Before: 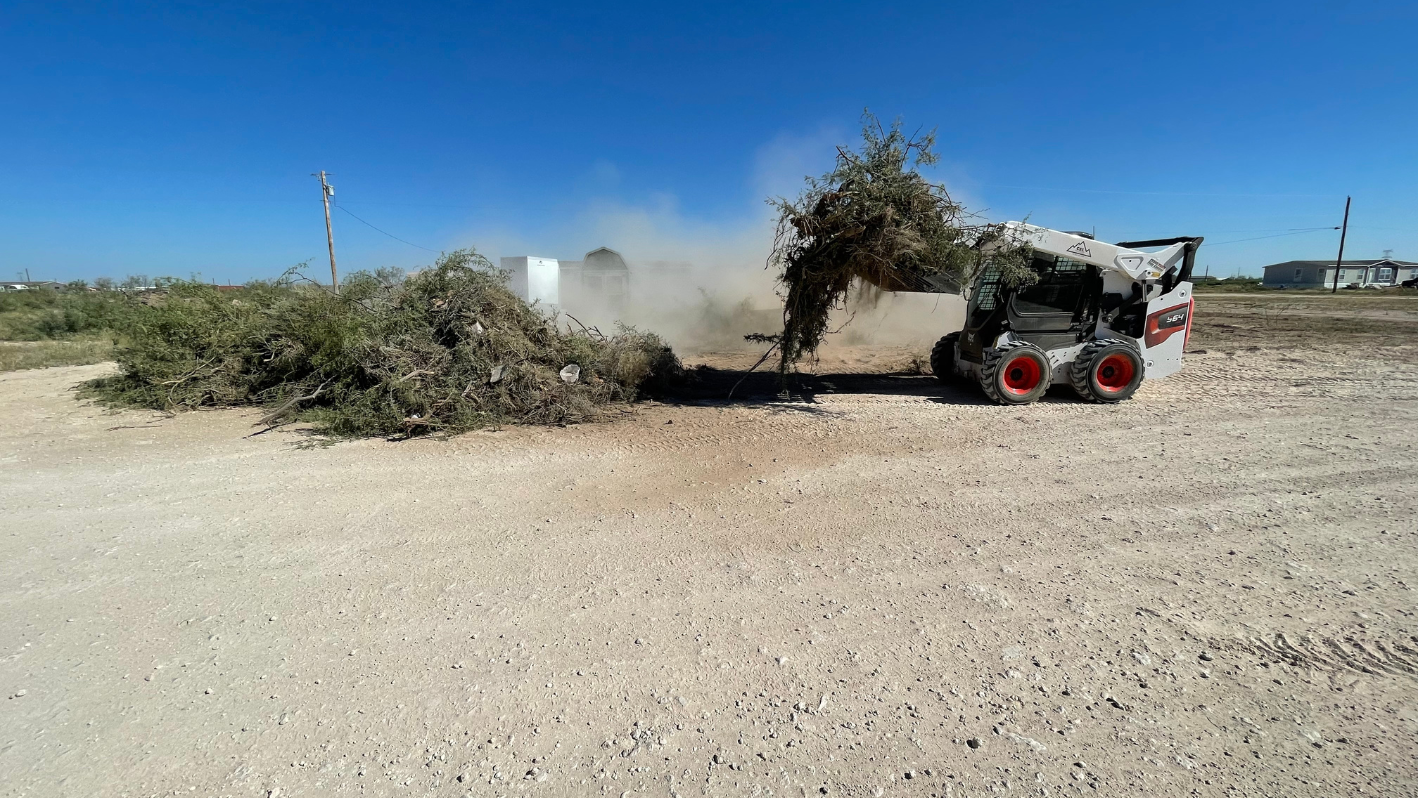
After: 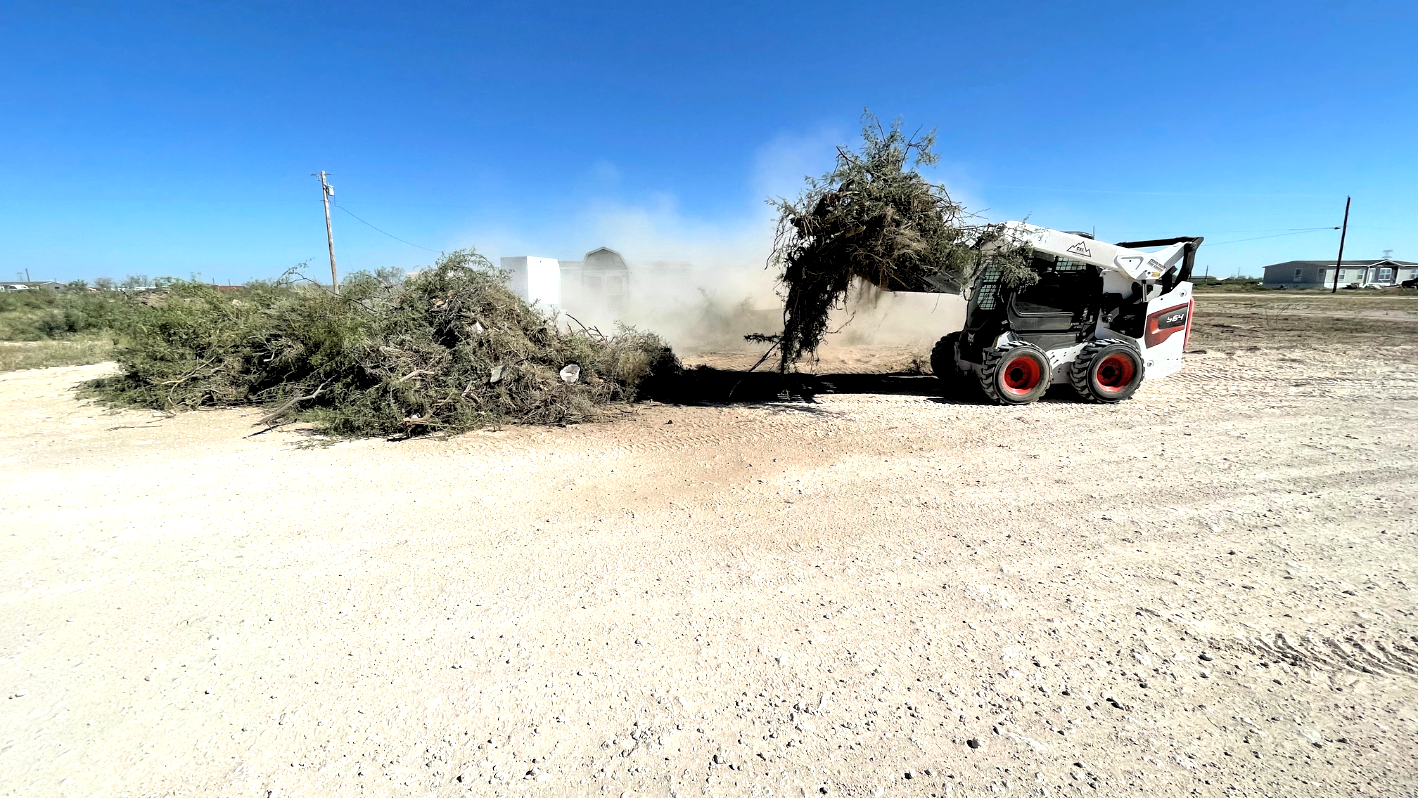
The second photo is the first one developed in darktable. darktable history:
rgb levels: levels [[0.01, 0.419, 0.839], [0, 0.5, 1], [0, 0.5, 1]]
shadows and highlights: radius 110.86, shadows 51.09, white point adjustment 9.16, highlights -4.17, highlights color adjustment 32.2%, soften with gaussian
exposure: exposure 0.217 EV, compensate highlight preservation false
